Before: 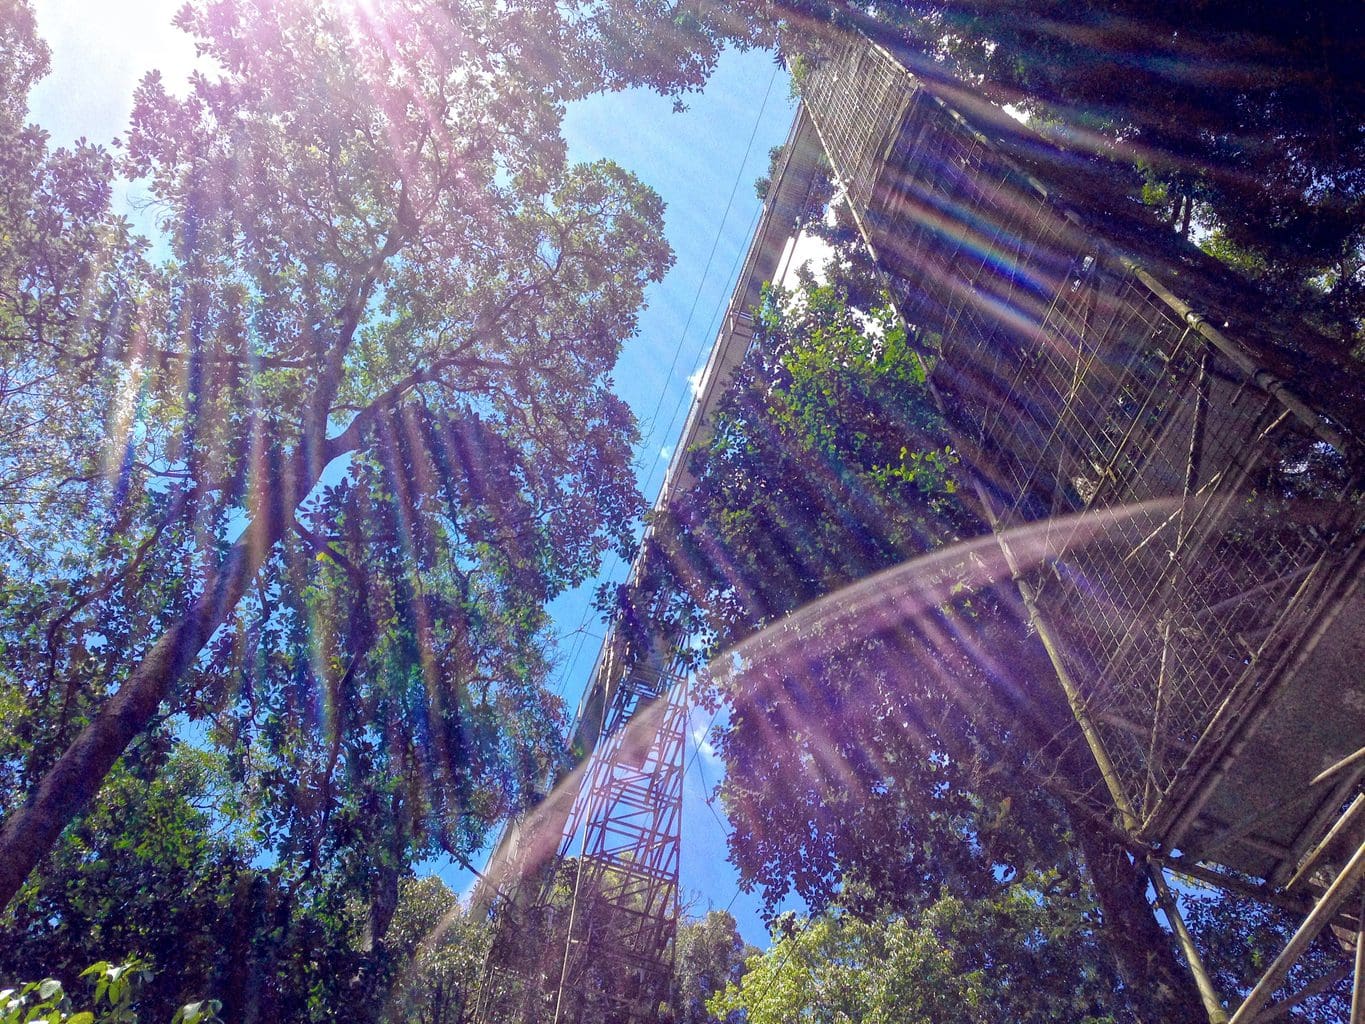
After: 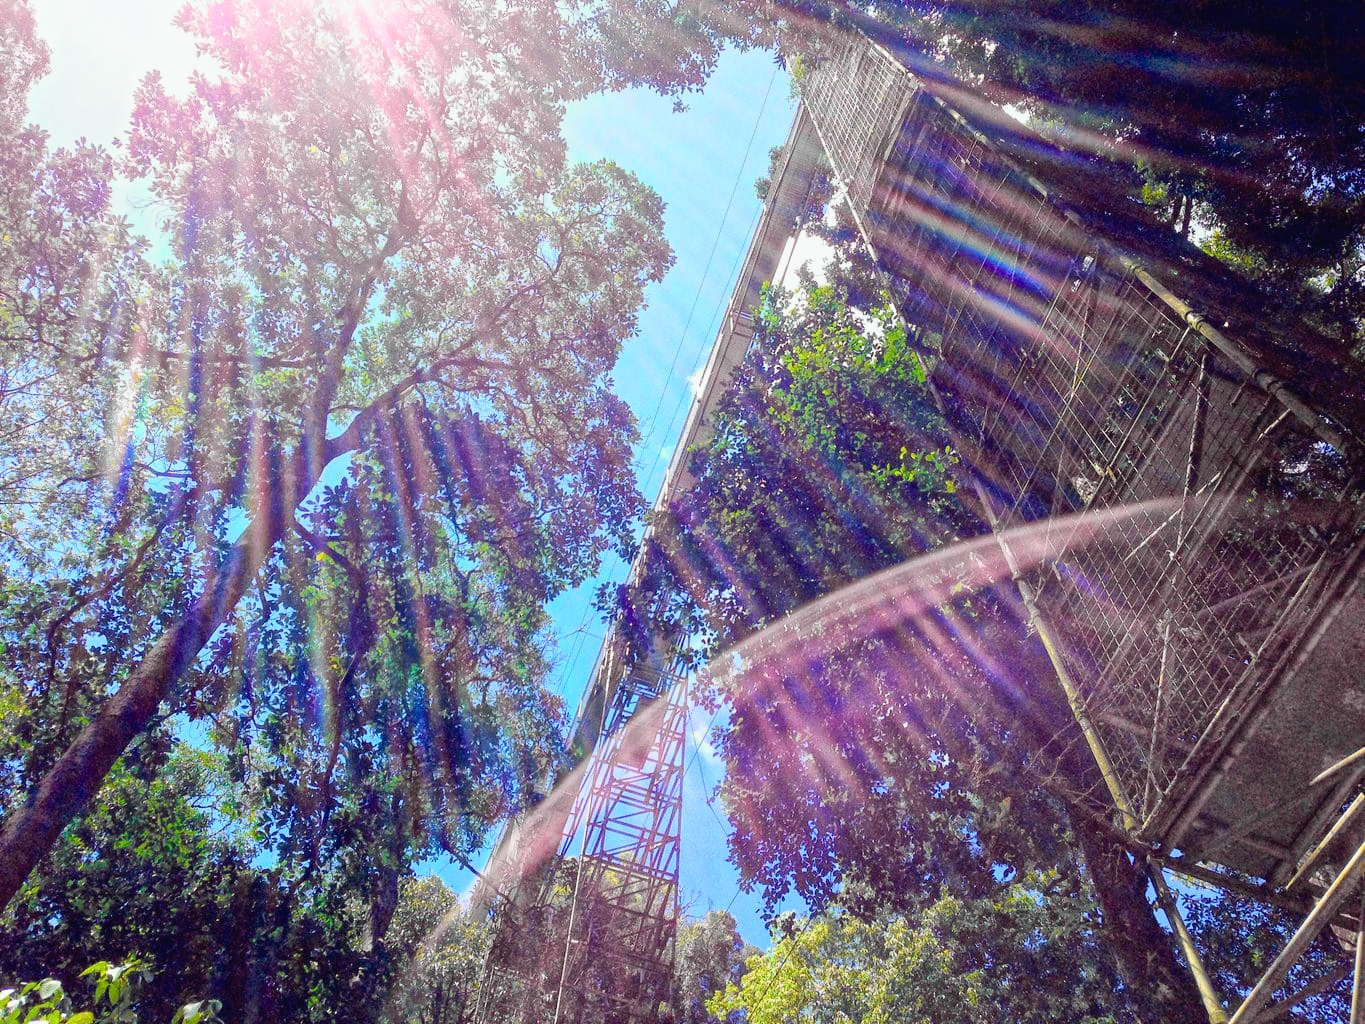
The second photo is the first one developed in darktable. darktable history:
tone curve: curves: ch0 [(0, 0.012) (0.093, 0.11) (0.345, 0.425) (0.457, 0.562) (0.628, 0.738) (0.839, 0.909) (0.998, 0.978)]; ch1 [(0, 0) (0.437, 0.408) (0.472, 0.47) (0.502, 0.497) (0.527, 0.523) (0.568, 0.577) (0.62, 0.66) (0.669, 0.748) (0.859, 0.899) (1, 1)]; ch2 [(0, 0) (0.33, 0.301) (0.421, 0.443) (0.473, 0.498) (0.509, 0.502) (0.535, 0.545) (0.549, 0.576) (0.644, 0.703) (1, 1)], color space Lab, independent channels, preserve colors none
